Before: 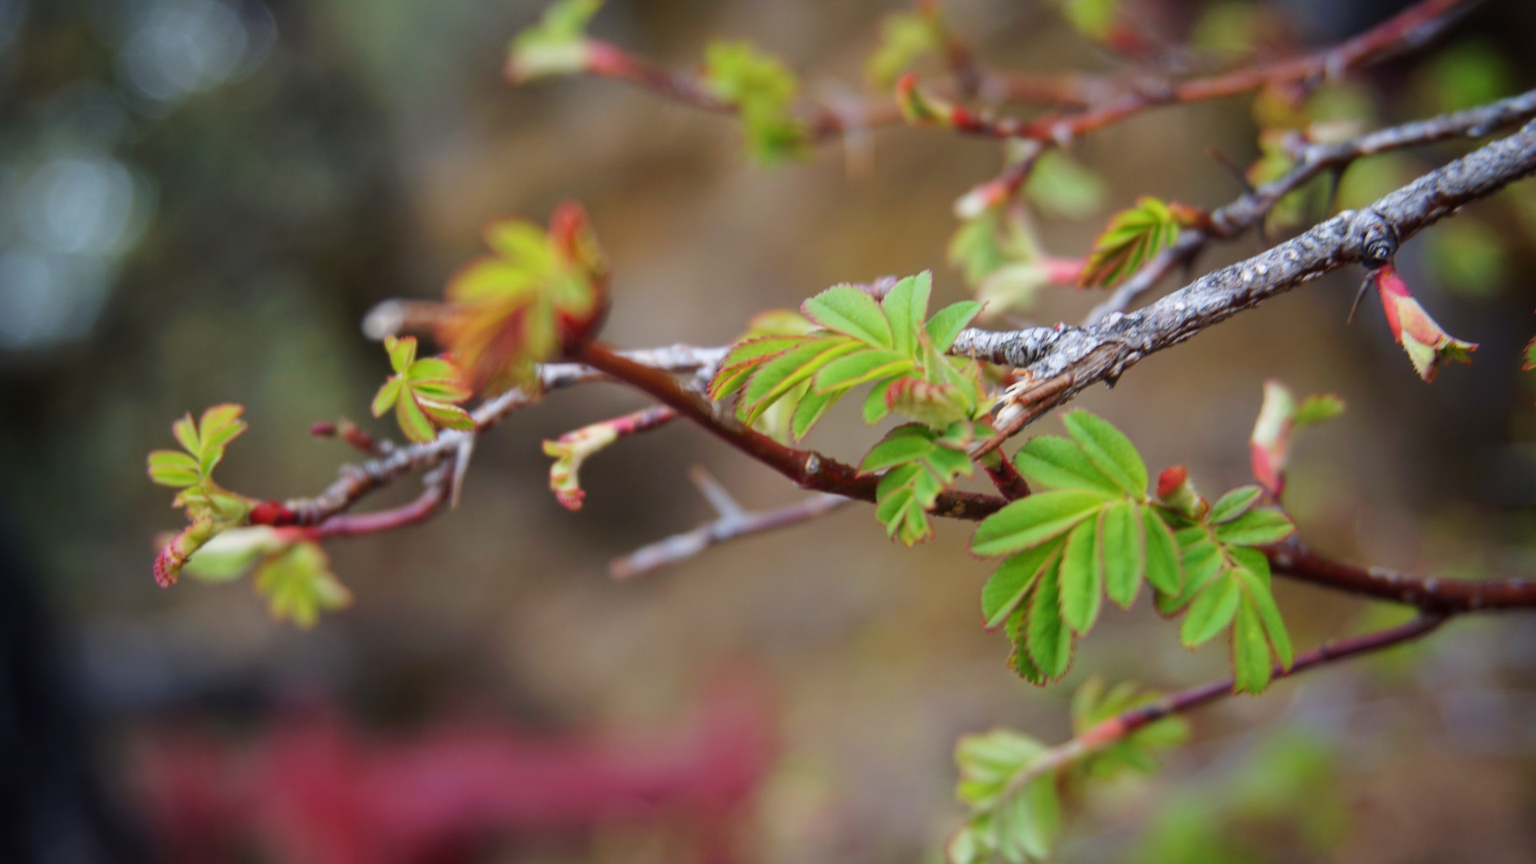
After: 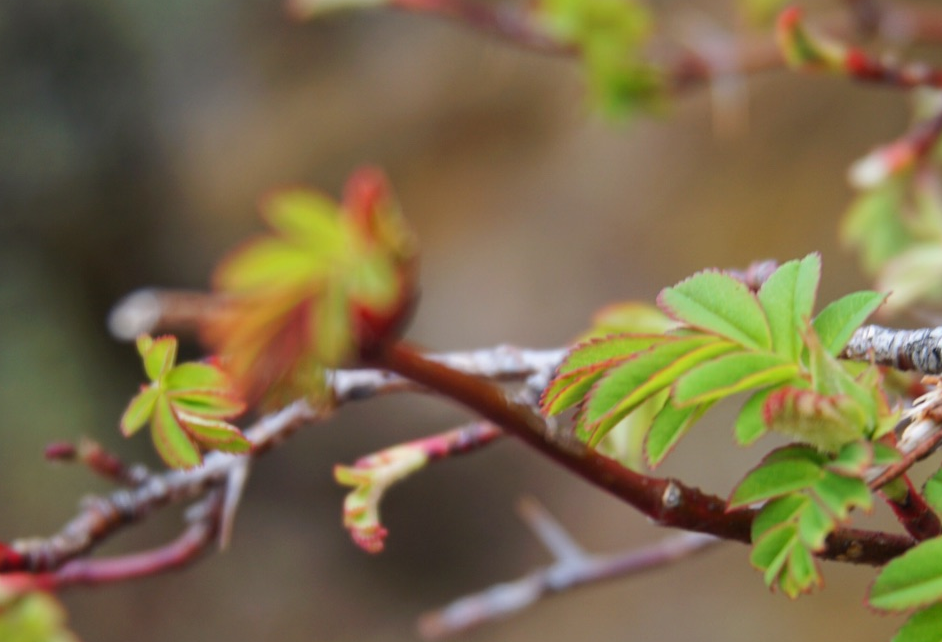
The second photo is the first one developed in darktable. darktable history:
crop: left 17.934%, top 7.903%, right 32.996%, bottom 32.639%
tone equalizer: edges refinement/feathering 500, mask exposure compensation -1.57 EV, preserve details no
